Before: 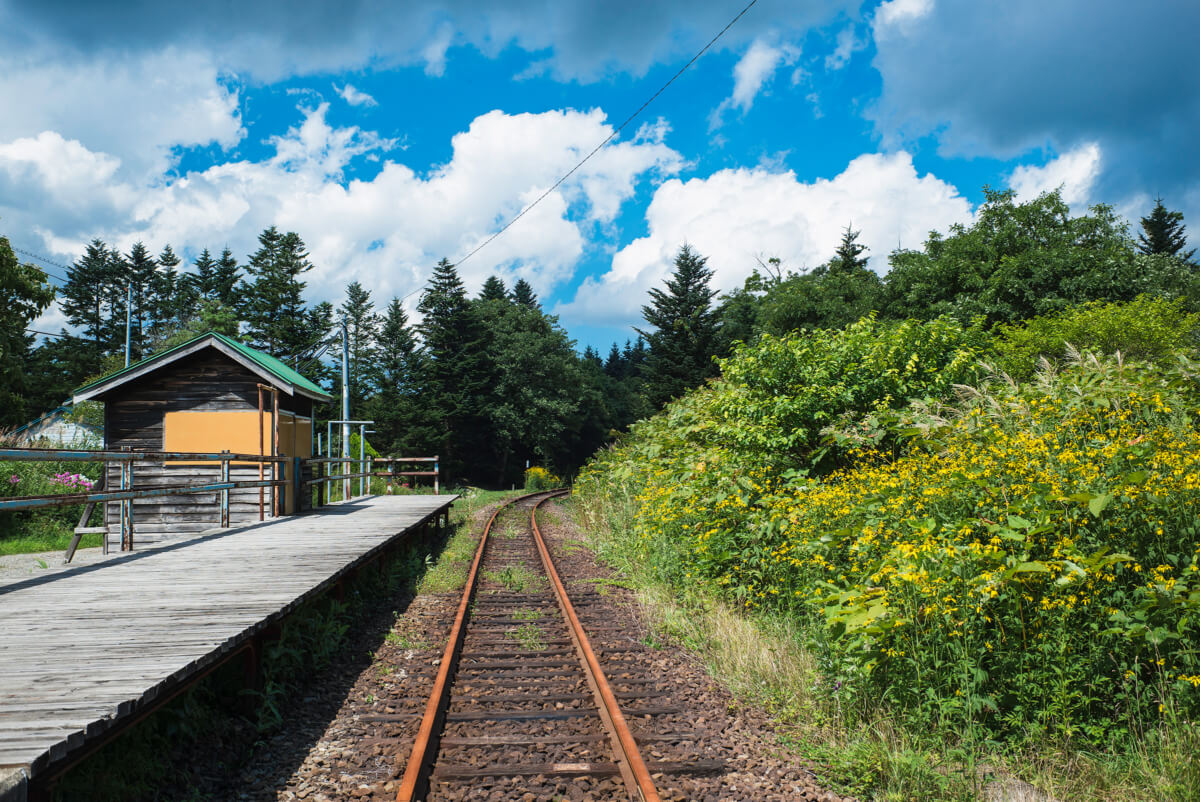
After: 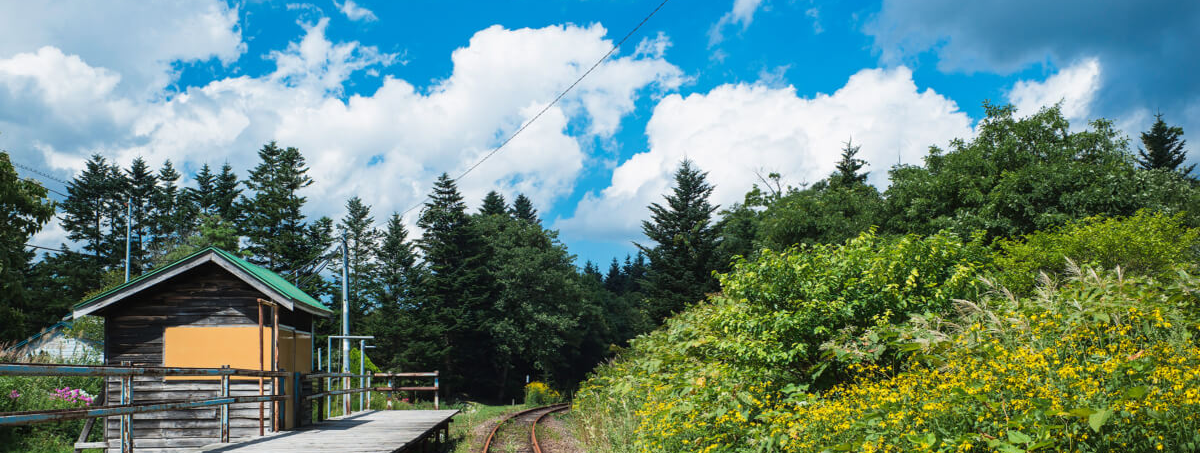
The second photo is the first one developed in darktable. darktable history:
crop and rotate: top 10.616%, bottom 32.848%
